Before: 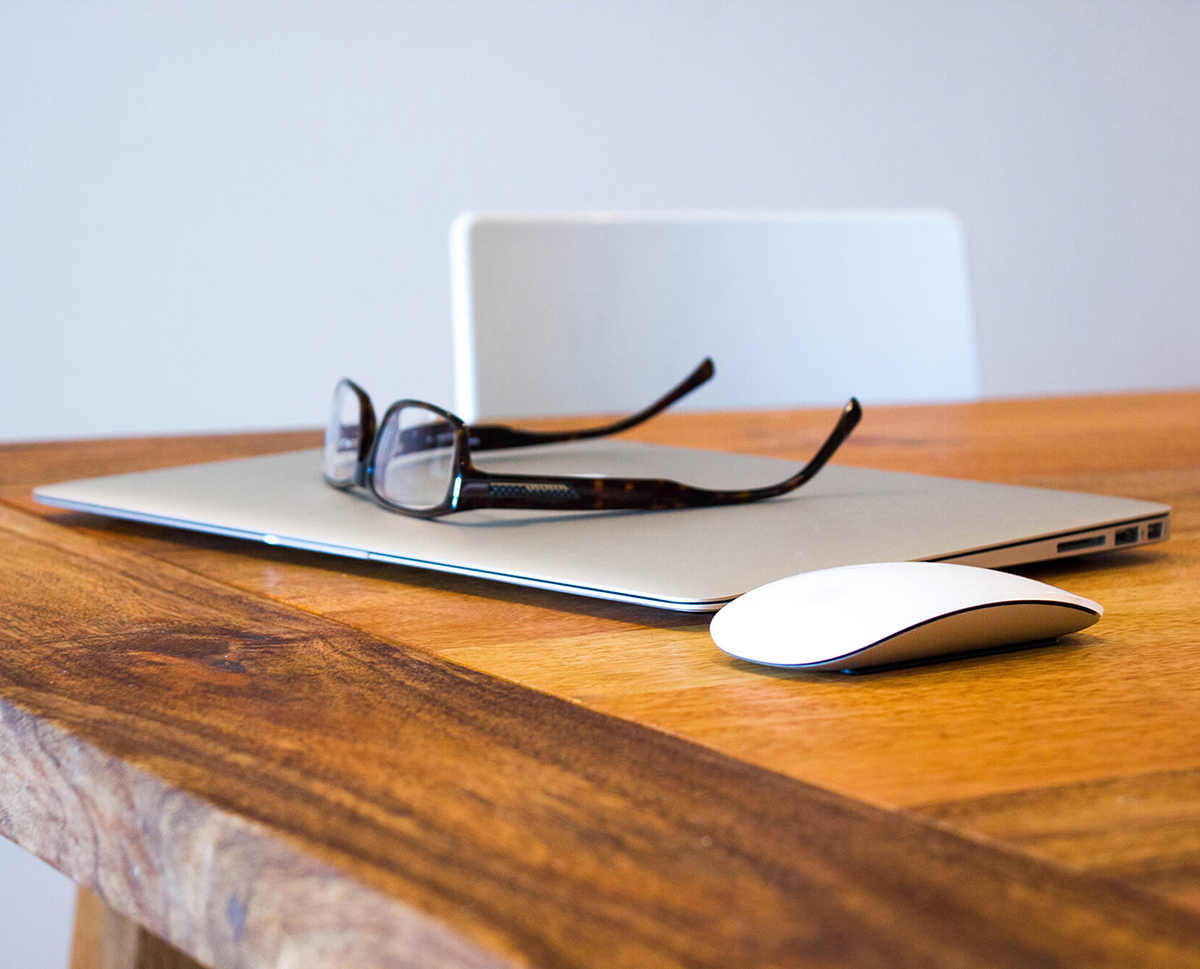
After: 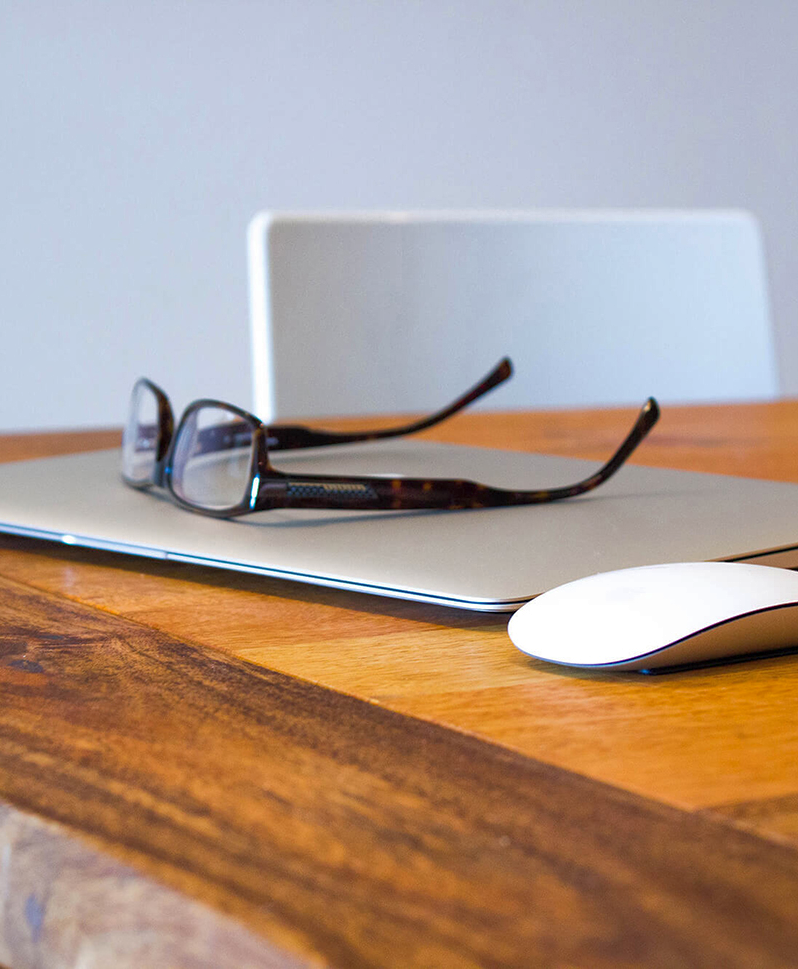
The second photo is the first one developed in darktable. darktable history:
shadows and highlights: on, module defaults
crop: left 16.899%, right 16.556%
